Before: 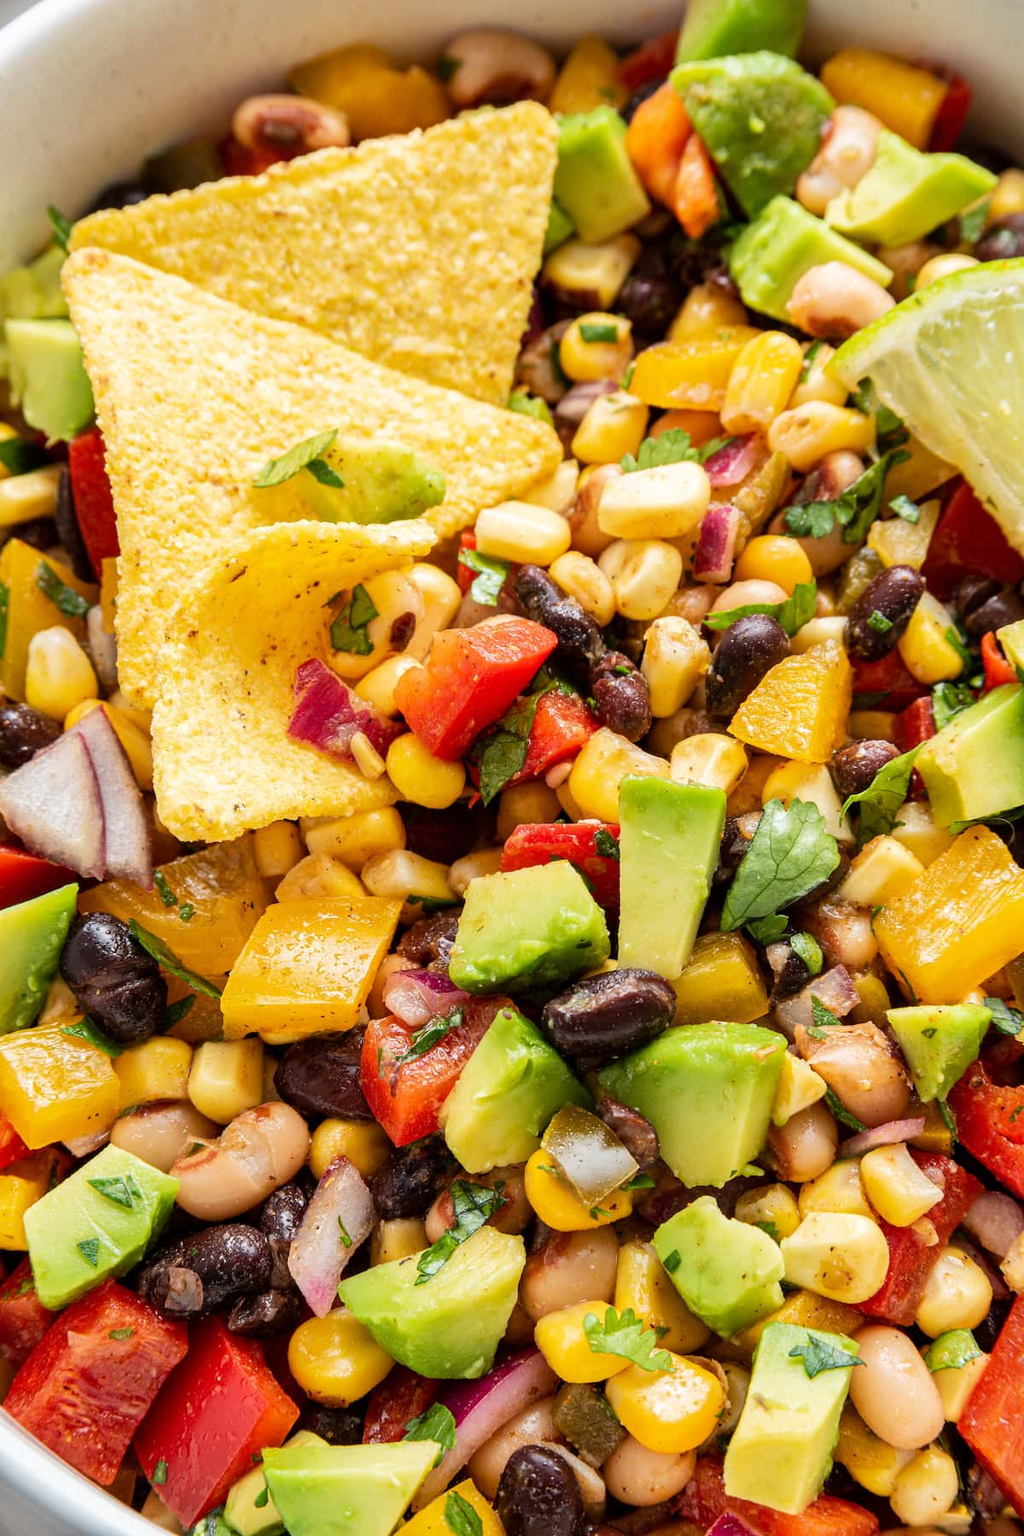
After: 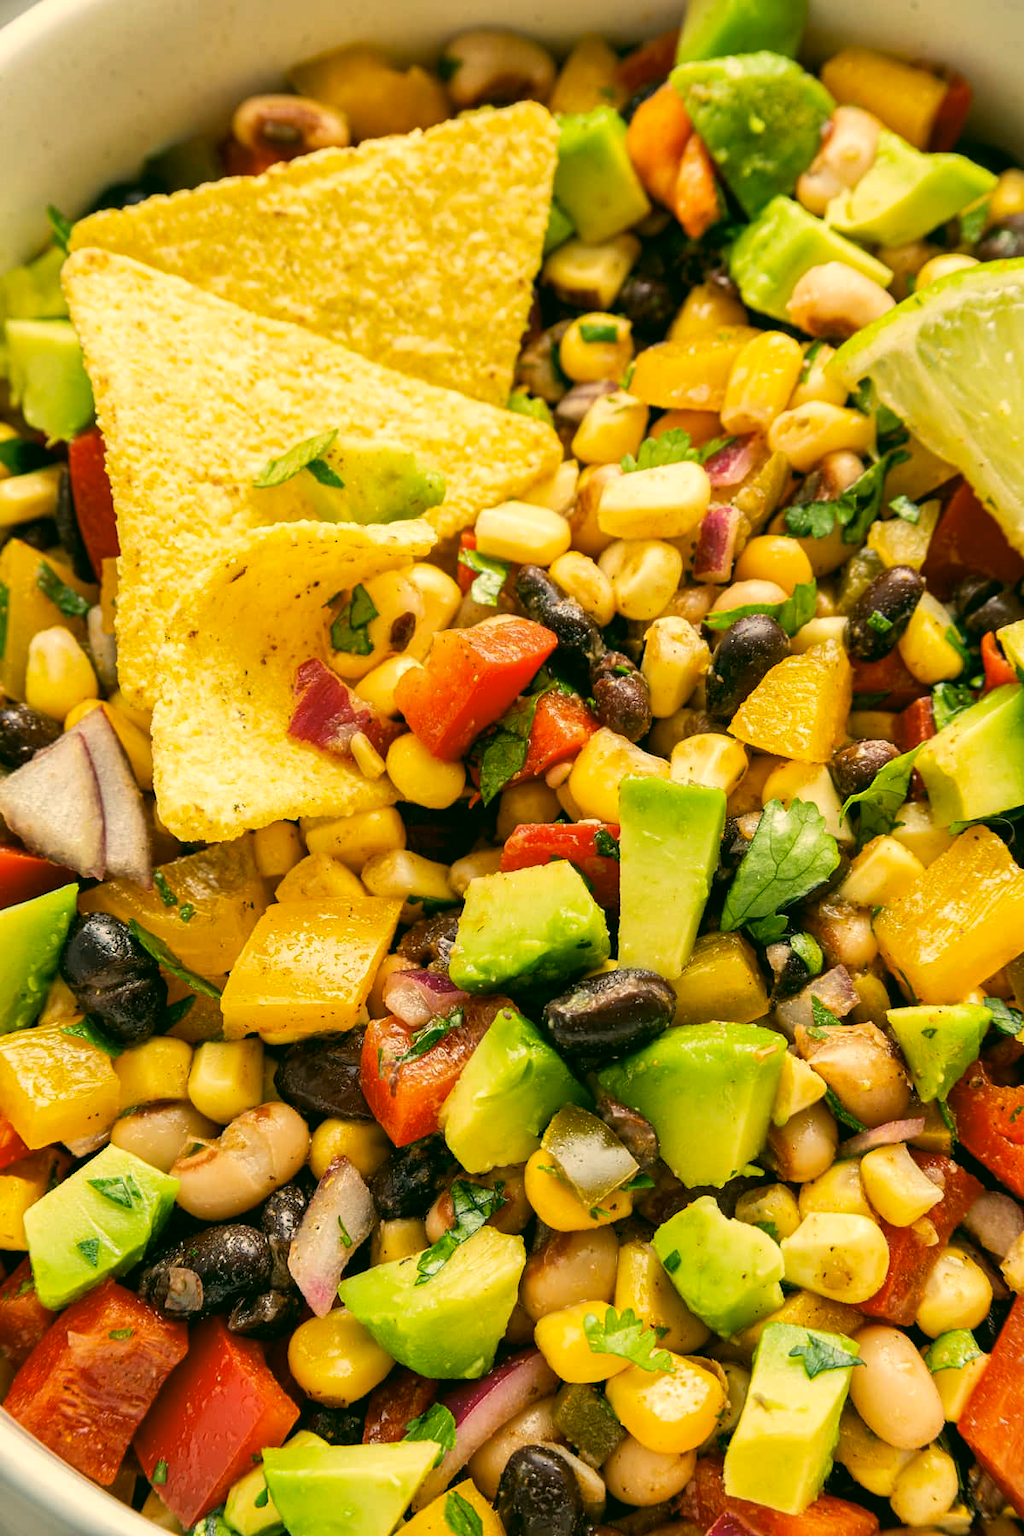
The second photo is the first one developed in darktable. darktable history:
color correction: highlights a* 5.27, highlights b* 23.93, shadows a* -16, shadows b* 4.02
